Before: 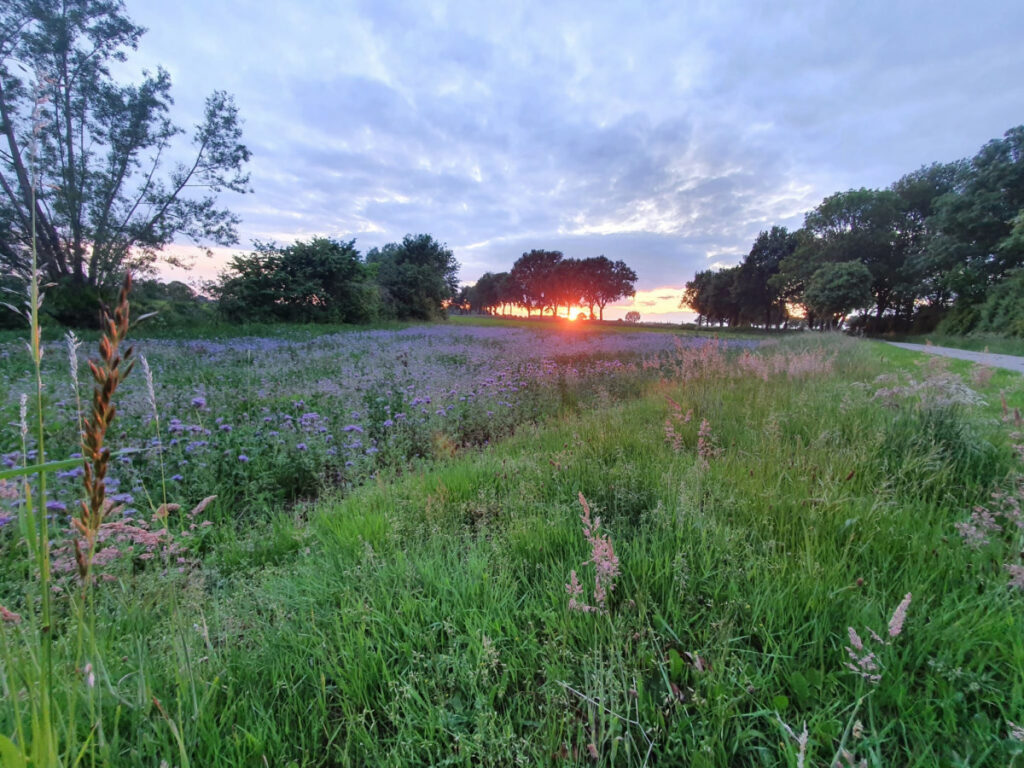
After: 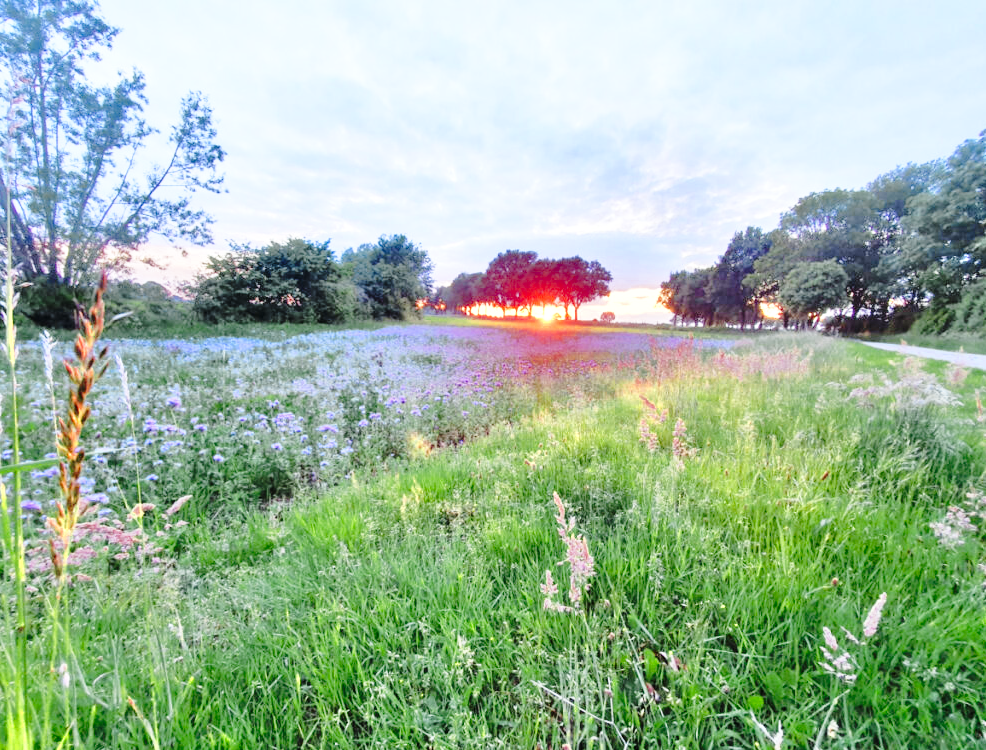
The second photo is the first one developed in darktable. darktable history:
crop and rotate: left 2.536%, right 1.107%, bottom 2.246%
tone equalizer: -7 EV 0.15 EV, -6 EV 0.6 EV, -5 EV 1.15 EV, -4 EV 1.33 EV, -3 EV 1.15 EV, -2 EV 0.6 EV, -1 EV 0.15 EV, mask exposure compensation -0.5 EV
color zones: curves: ch0 [(0.004, 0.305) (0.261, 0.623) (0.389, 0.399) (0.708, 0.571) (0.947, 0.34)]; ch1 [(0.025, 0.645) (0.229, 0.584) (0.326, 0.551) (0.484, 0.262) (0.757, 0.643)]
base curve: curves: ch0 [(0, 0) (0.028, 0.03) (0.121, 0.232) (0.46, 0.748) (0.859, 0.968) (1, 1)], preserve colors none
